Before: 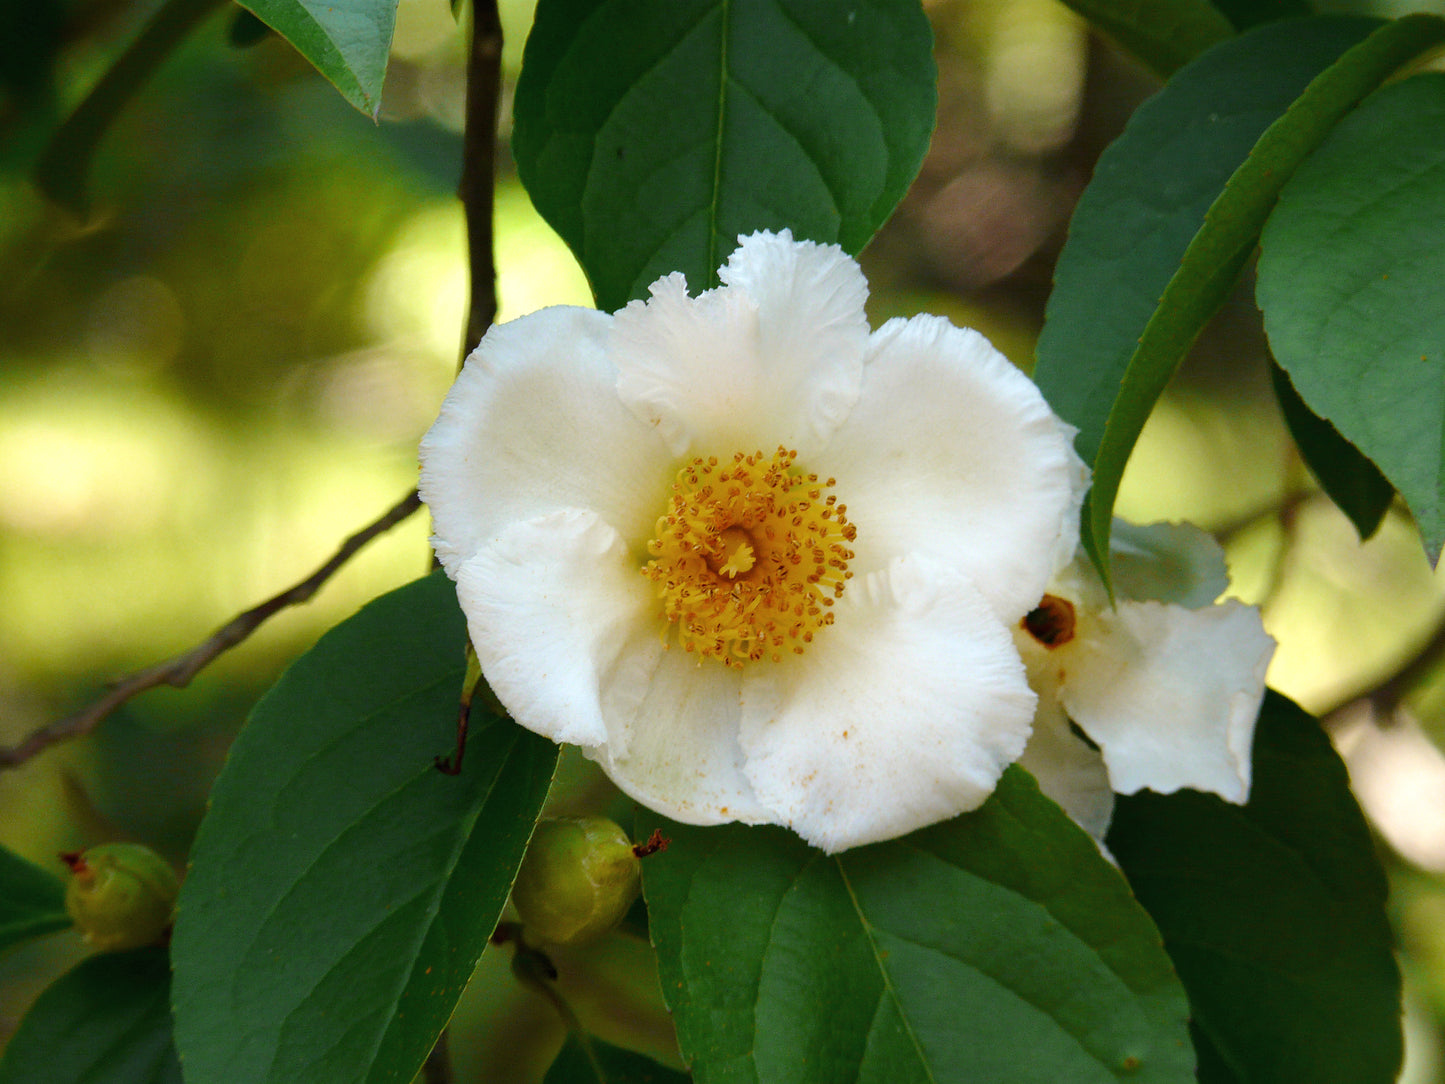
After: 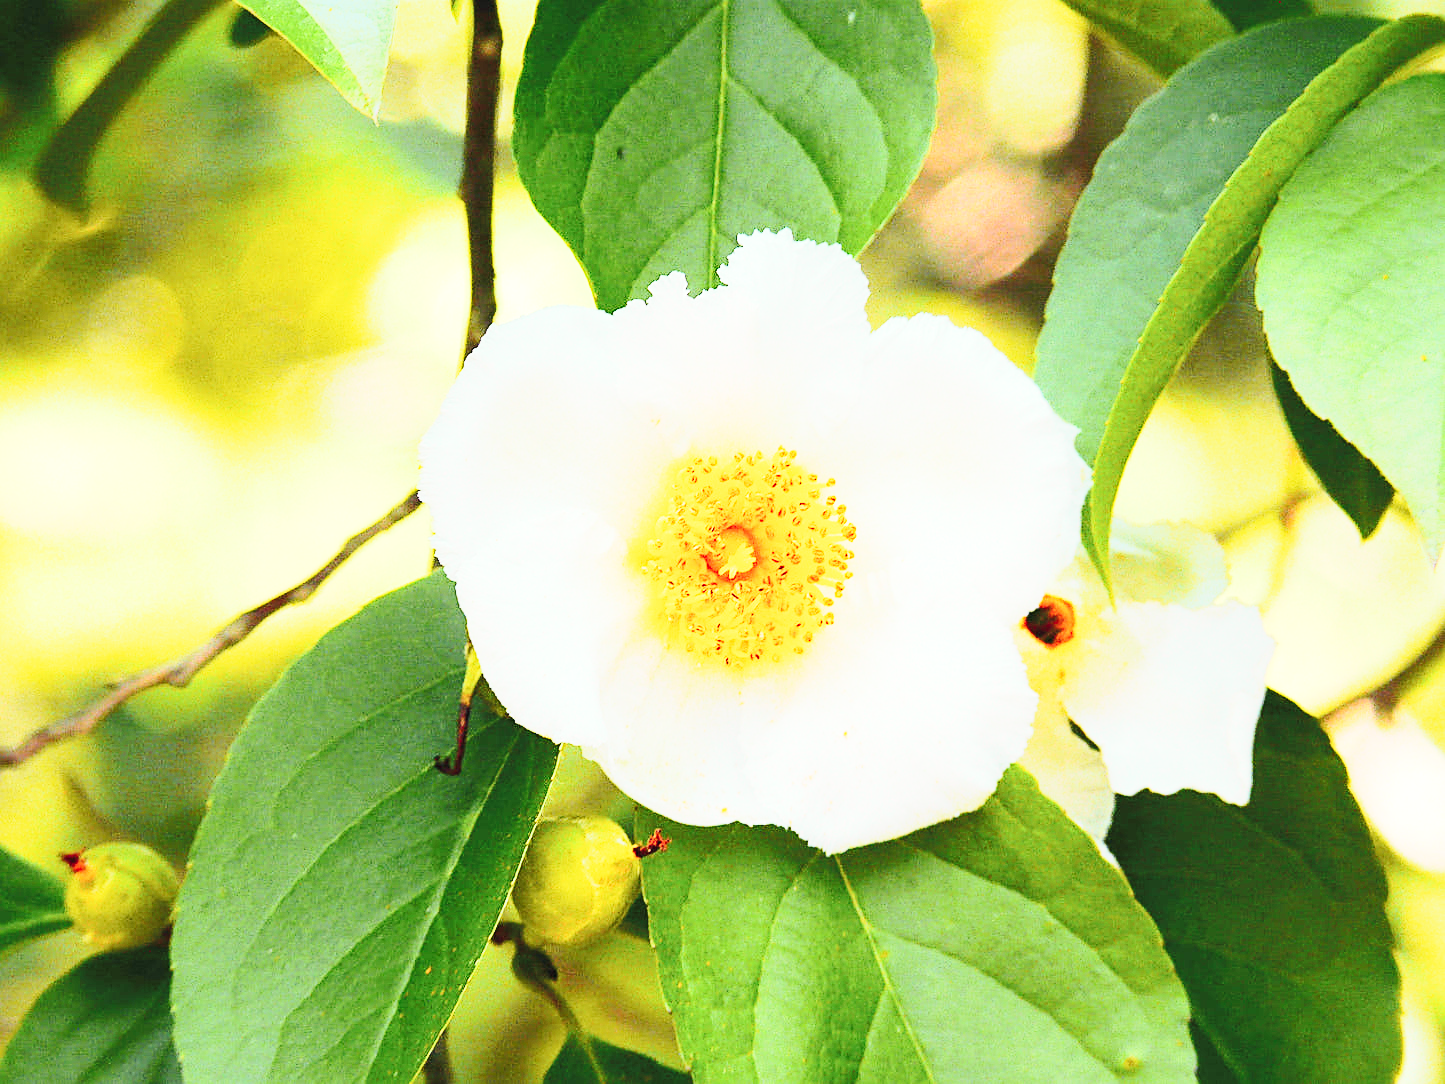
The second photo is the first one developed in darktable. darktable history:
sharpen: on, module defaults
exposure: black level correction 0, exposure 1.7 EV, compensate exposure bias true, compensate highlight preservation false
base curve: curves: ch0 [(0, 0) (0.028, 0.03) (0.121, 0.232) (0.46, 0.748) (0.859, 0.968) (1, 1)], preserve colors none
white balance: red 1.029, blue 0.92
tone curve: curves: ch0 [(0, 0.026) (0.172, 0.194) (0.398, 0.437) (0.469, 0.544) (0.612, 0.741) (0.845, 0.926) (1, 0.968)]; ch1 [(0, 0) (0.437, 0.453) (0.472, 0.467) (0.502, 0.502) (0.531, 0.546) (0.574, 0.583) (0.617, 0.64) (0.699, 0.749) (0.859, 0.919) (1, 1)]; ch2 [(0, 0) (0.33, 0.301) (0.421, 0.443) (0.476, 0.502) (0.511, 0.504) (0.553, 0.553) (0.595, 0.586) (0.664, 0.664) (1, 1)], color space Lab, independent channels, preserve colors none
